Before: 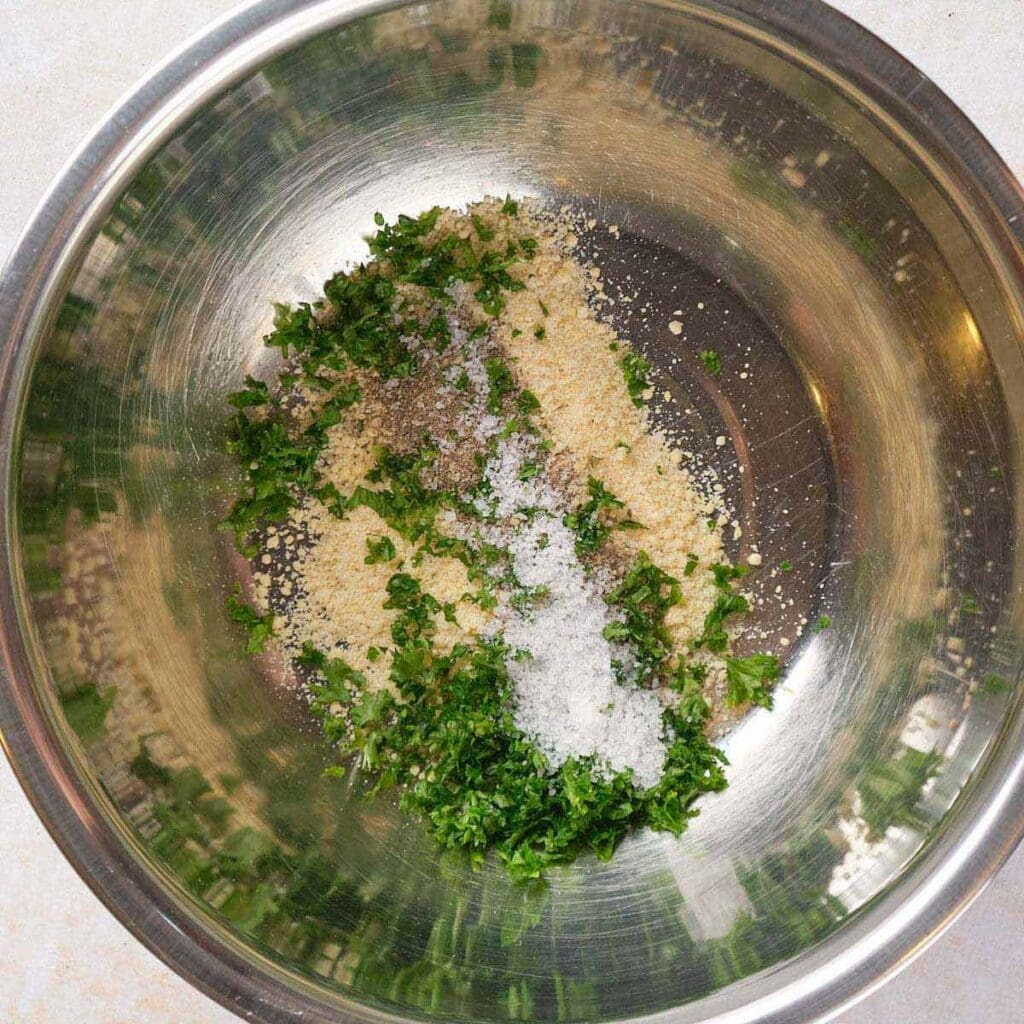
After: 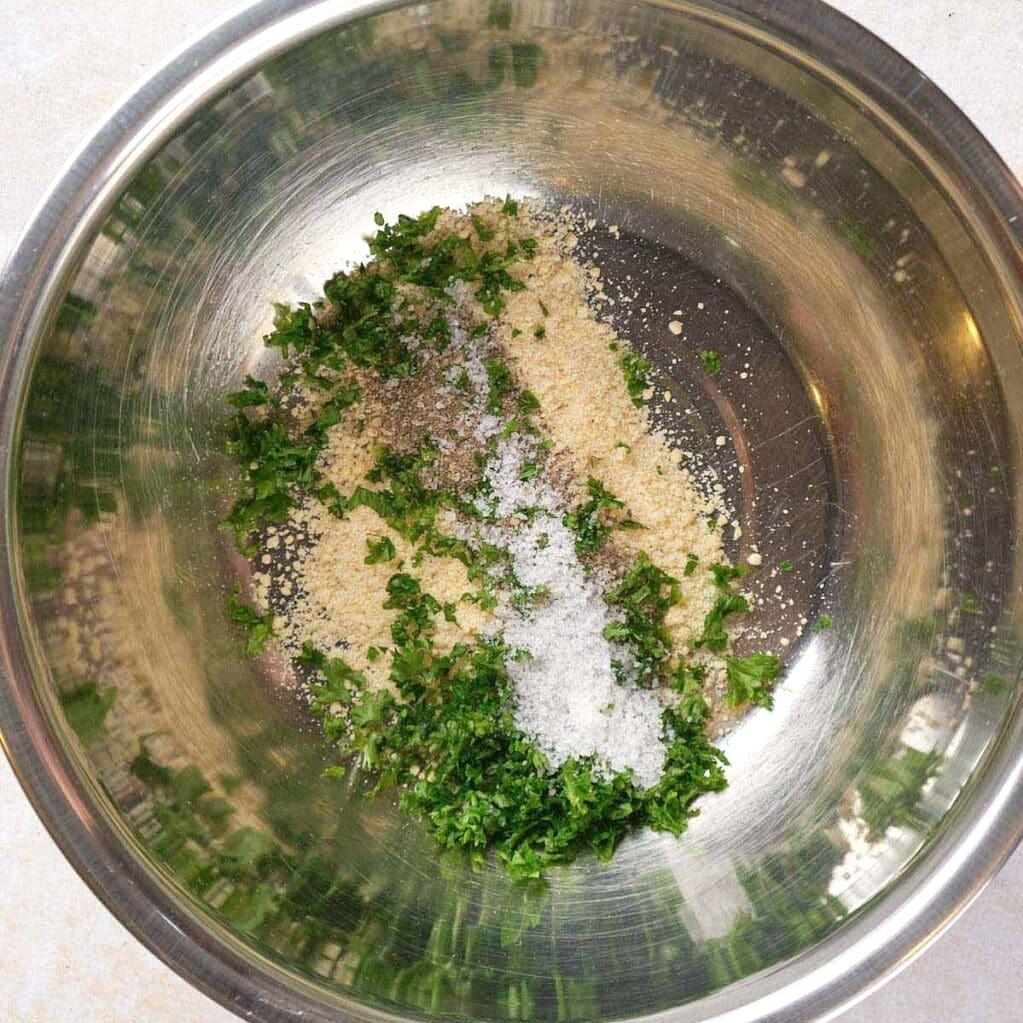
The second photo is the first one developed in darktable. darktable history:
levels: black 0.066%
exposure: exposure 0.135 EV, compensate highlight preservation false
color zones: curves: ch1 [(0, 0.469) (0.01, 0.469) (0.12, 0.446) (0.248, 0.469) (0.5, 0.5) (0.748, 0.5) (0.99, 0.469) (1, 0.469)]
crop: left 0.011%
